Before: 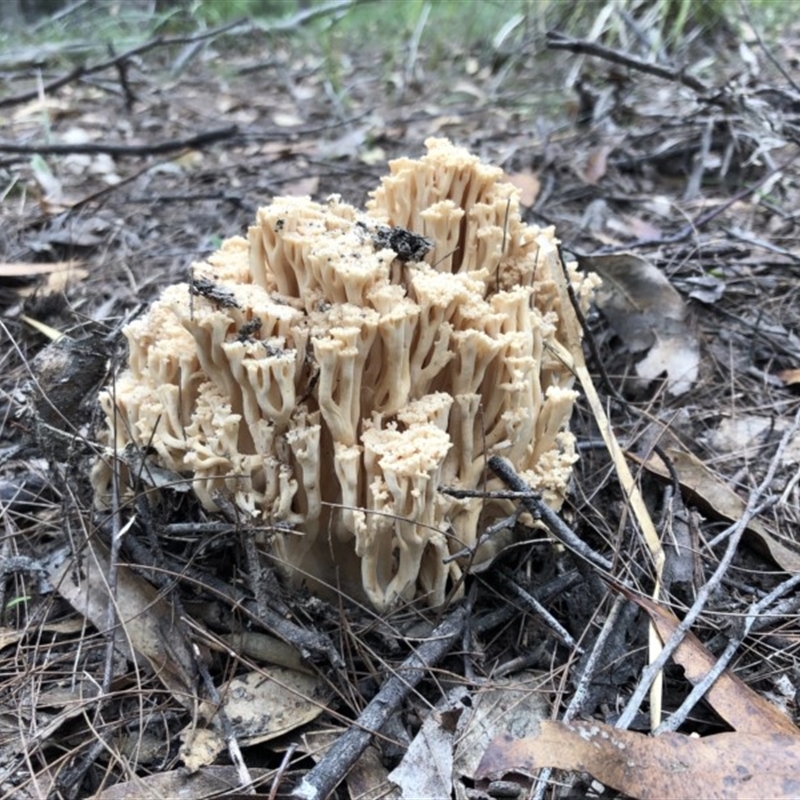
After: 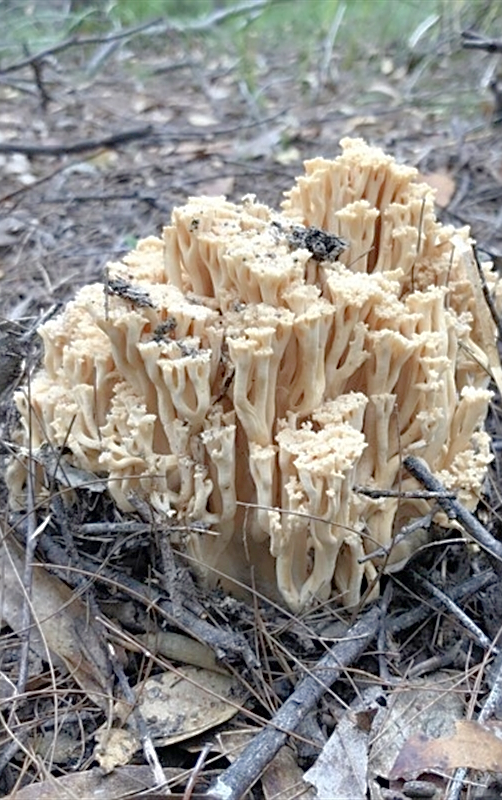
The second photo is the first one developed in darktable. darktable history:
tone curve: curves: ch0 [(0, 0) (0.004, 0.008) (0.077, 0.156) (0.169, 0.29) (0.774, 0.774) (1, 1)], color space Lab, linked channels, preserve colors none
crop: left 10.644%, right 26.528%
sharpen: on, module defaults
